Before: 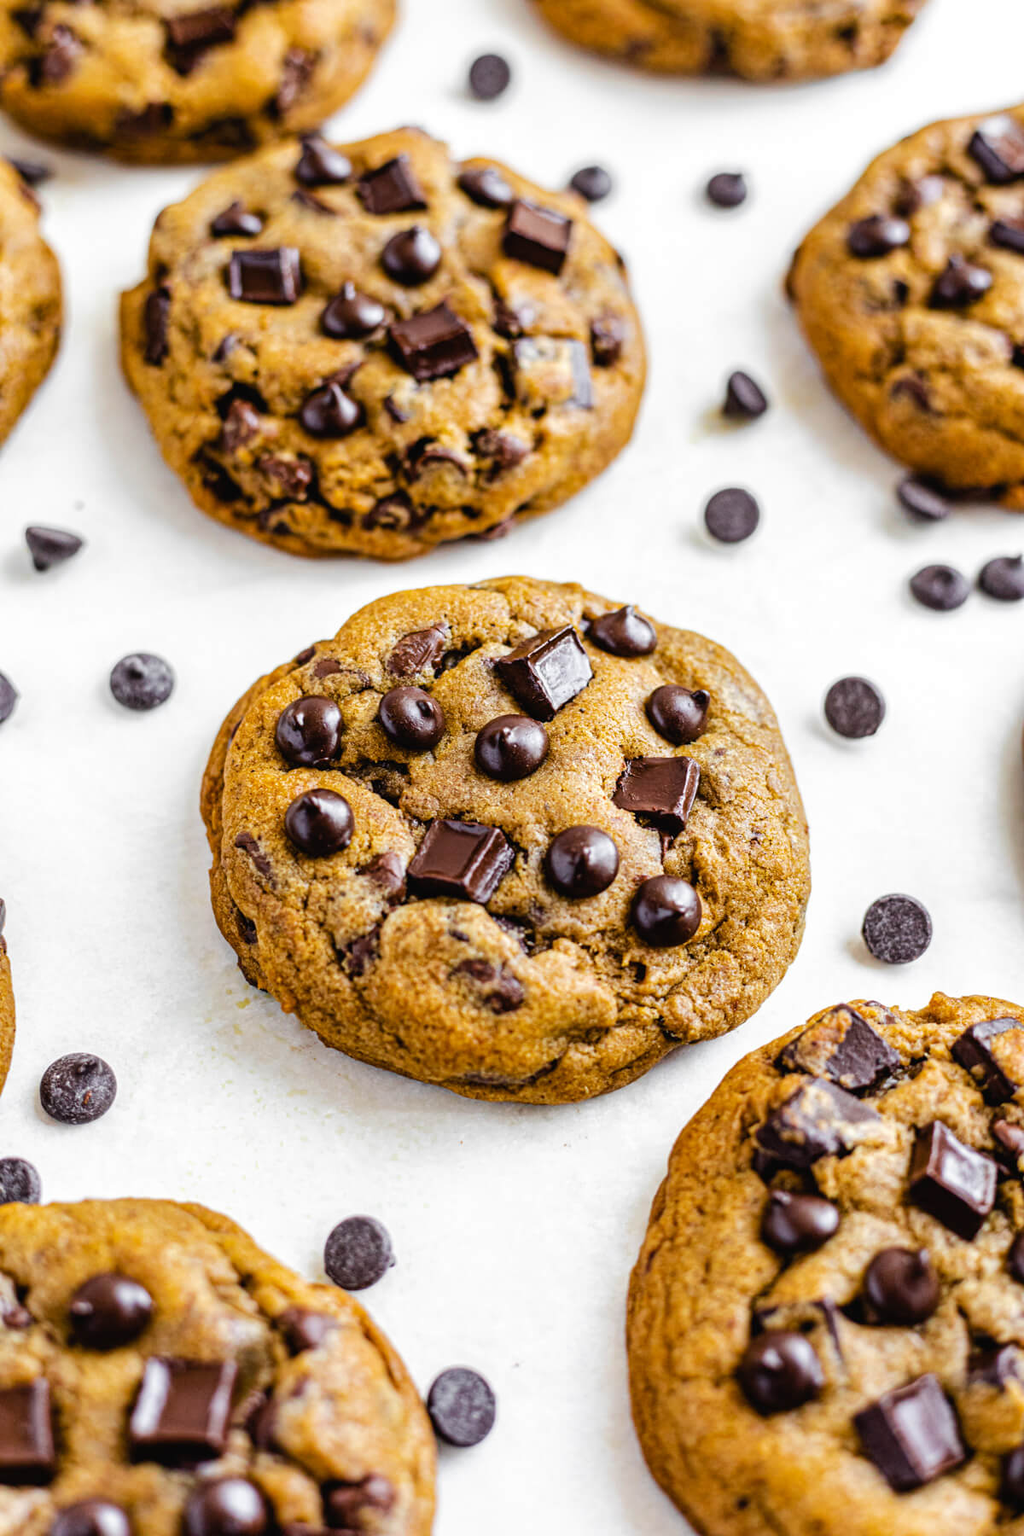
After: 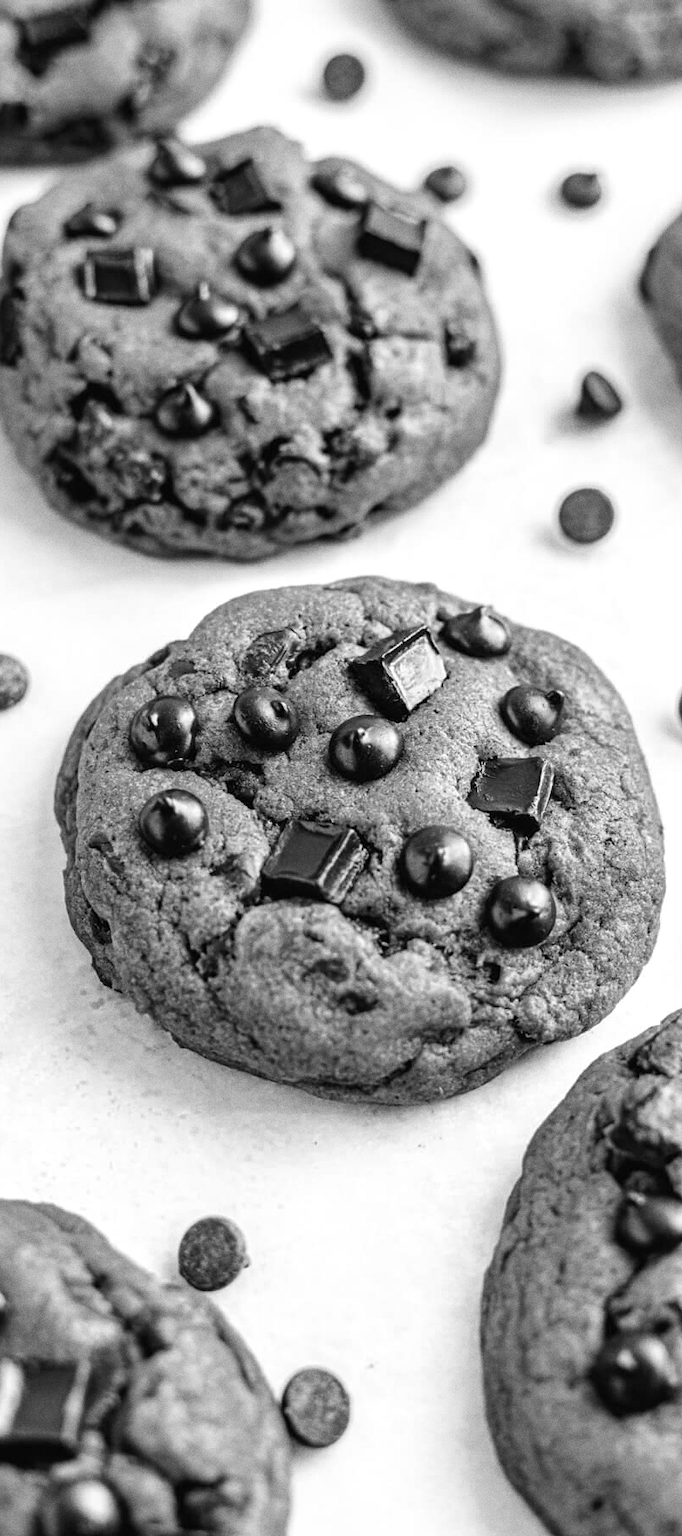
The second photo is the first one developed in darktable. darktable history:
contrast brightness saturation: saturation -0.05
color calibration: output gray [0.25, 0.35, 0.4, 0], x 0.383, y 0.372, temperature 3905.17 K
grain: coarseness 3.21 ISO
crop and rotate: left 14.292%, right 19.041%
